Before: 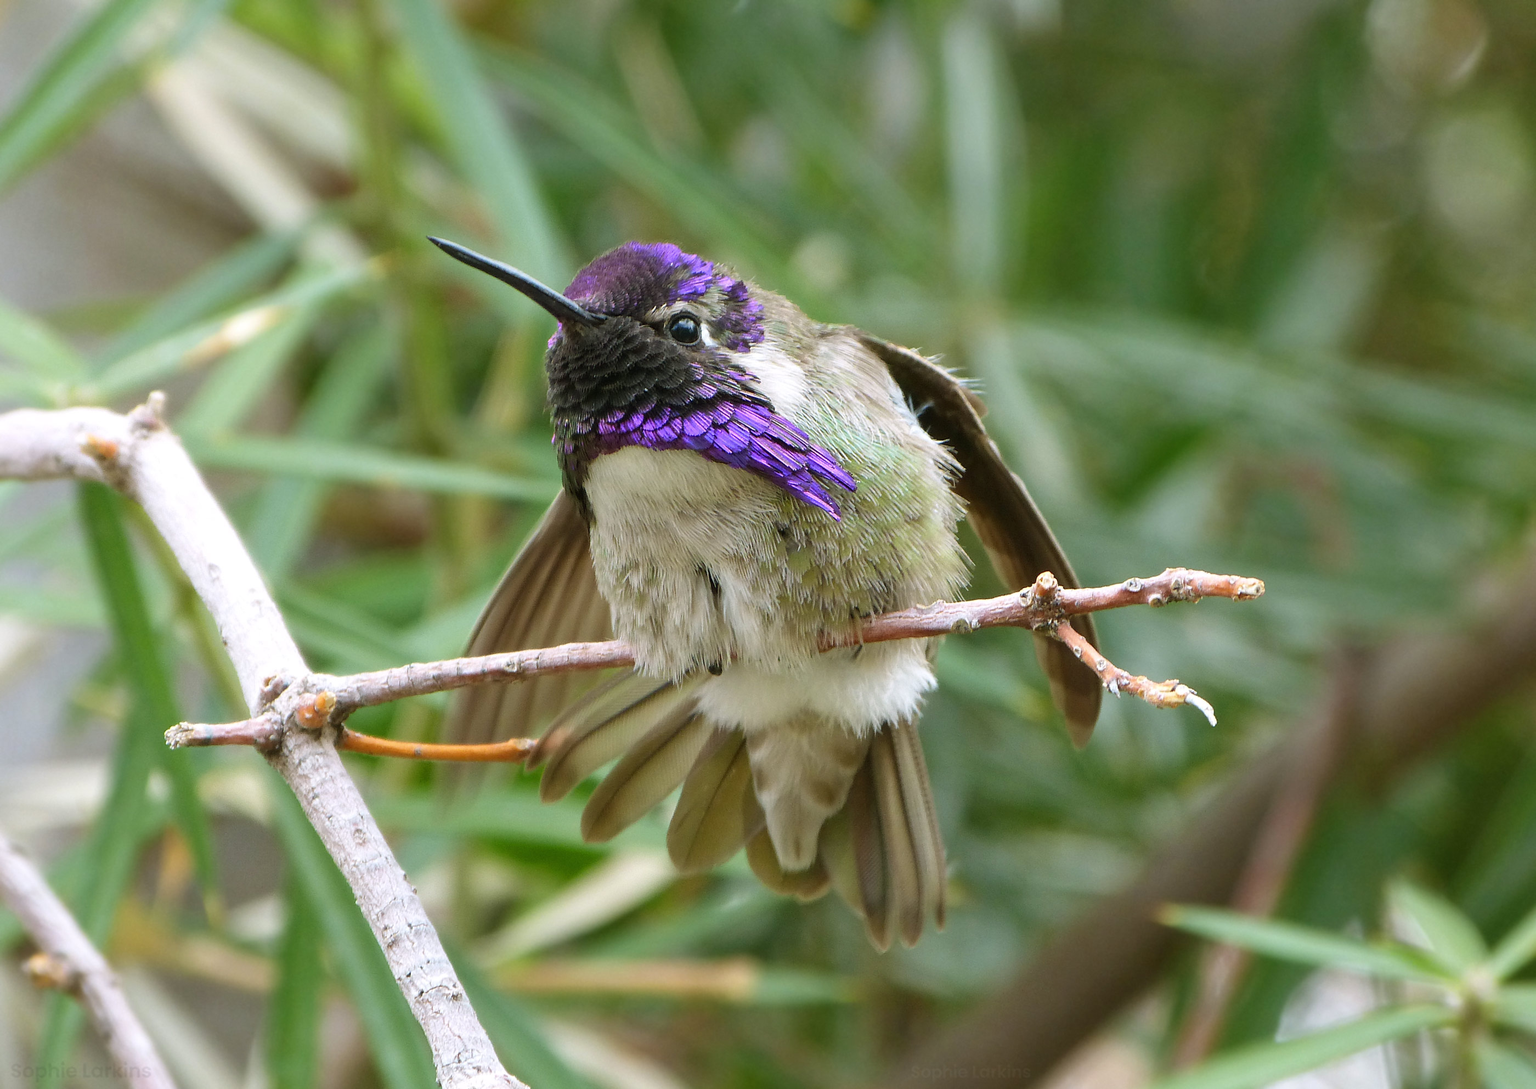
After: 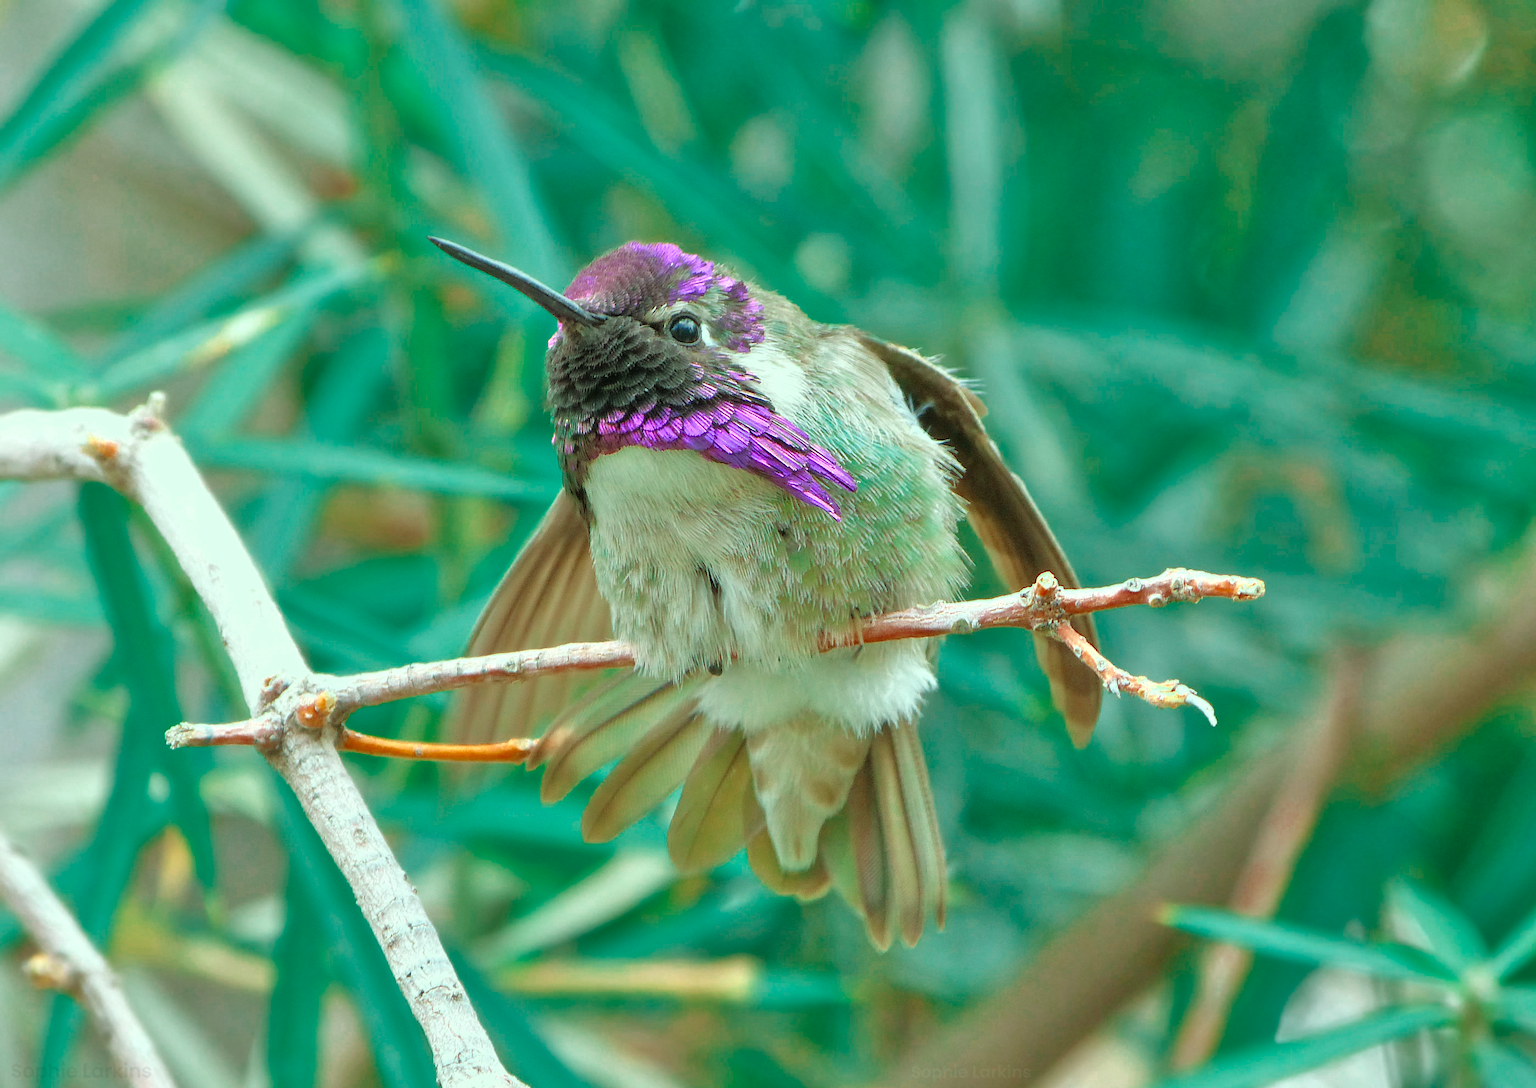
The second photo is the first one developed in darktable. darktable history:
color zones: curves: ch0 [(0, 0.5) (0.125, 0.4) (0.25, 0.5) (0.375, 0.4) (0.5, 0.4) (0.625, 0.35) (0.75, 0.35) (0.875, 0.5)]; ch1 [(0, 0.35) (0.125, 0.45) (0.25, 0.35) (0.375, 0.35) (0.5, 0.35) (0.625, 0.35) (0.75, 0.45) (0.875, 0.35)]; ch2 [(0, 0.6) (0.125, 0.5) (0.25, 0.5) (0.375, 0.6) (0.5, 0.6) (0.625, 0.5) (0.75, 0.5) (0.875, 0.5)]
color correction: highlights a* -10.77, highlights b* 9.8, saturation 1.72
tone equalizer: -7 EV 0.15 EV, -6 EV 0.6 EV, -5 EV 1.15 EV, -4 EV 1.33 EV, -3 EV 1.15 EV, -2 EV 0.6 EV, -1 EV 0.15 EV, mask exposure compensation -0.5 EV
color contrast: blue-yellow contrast 0.7
exposure: exposure 0.29 EV, compensate highlight preservation false
